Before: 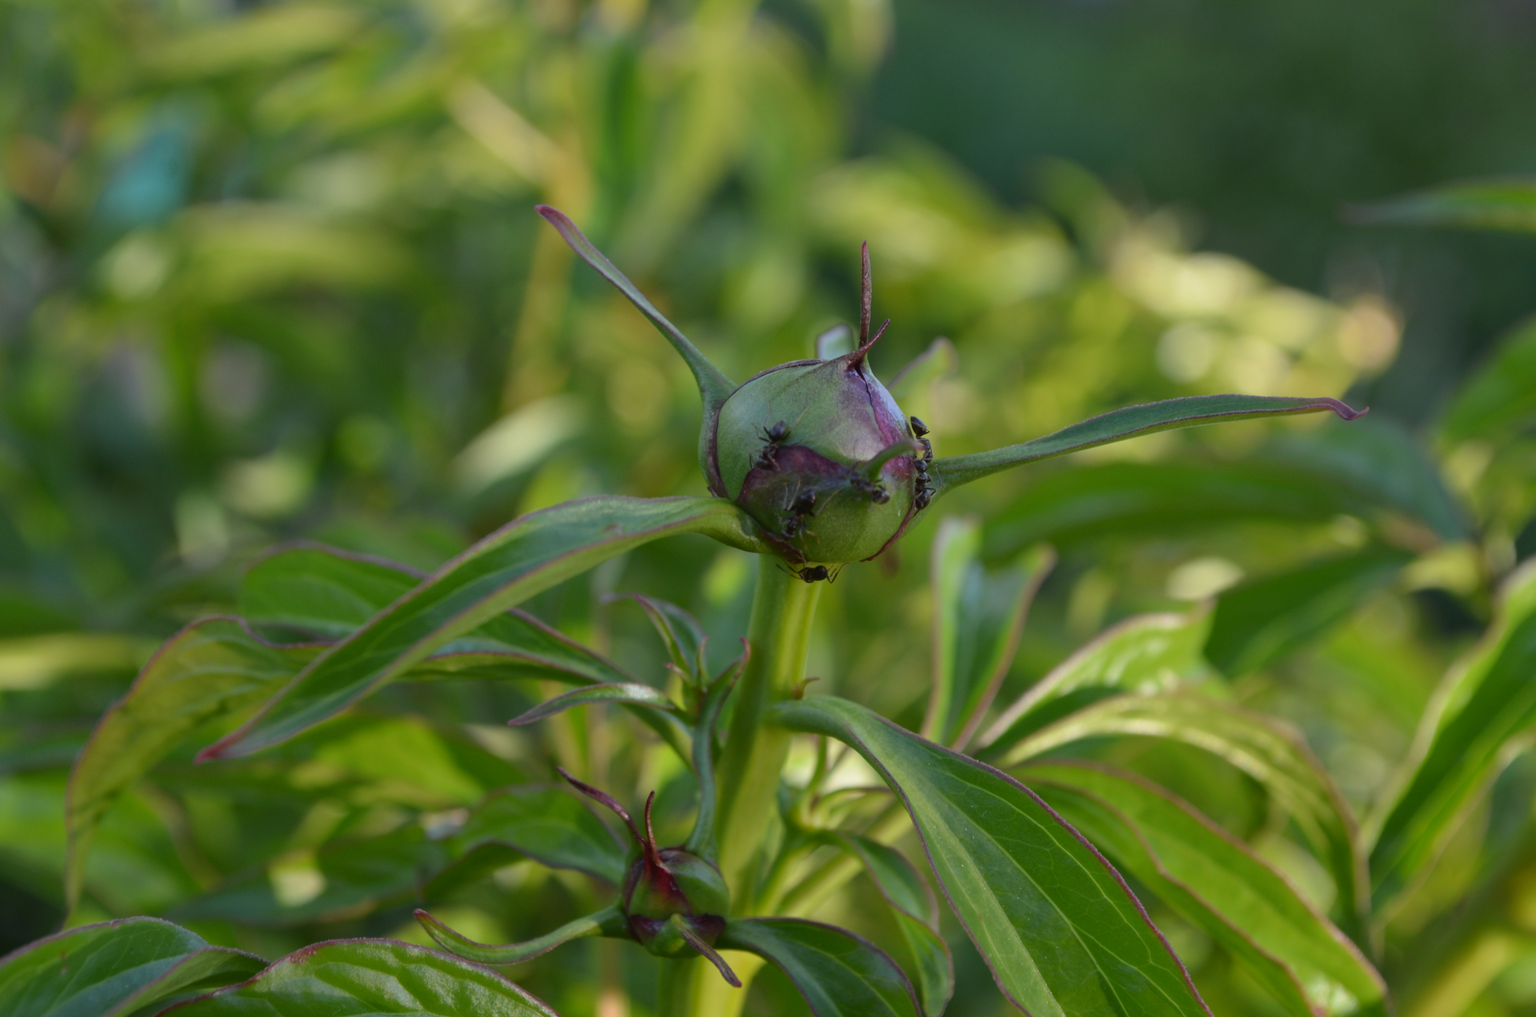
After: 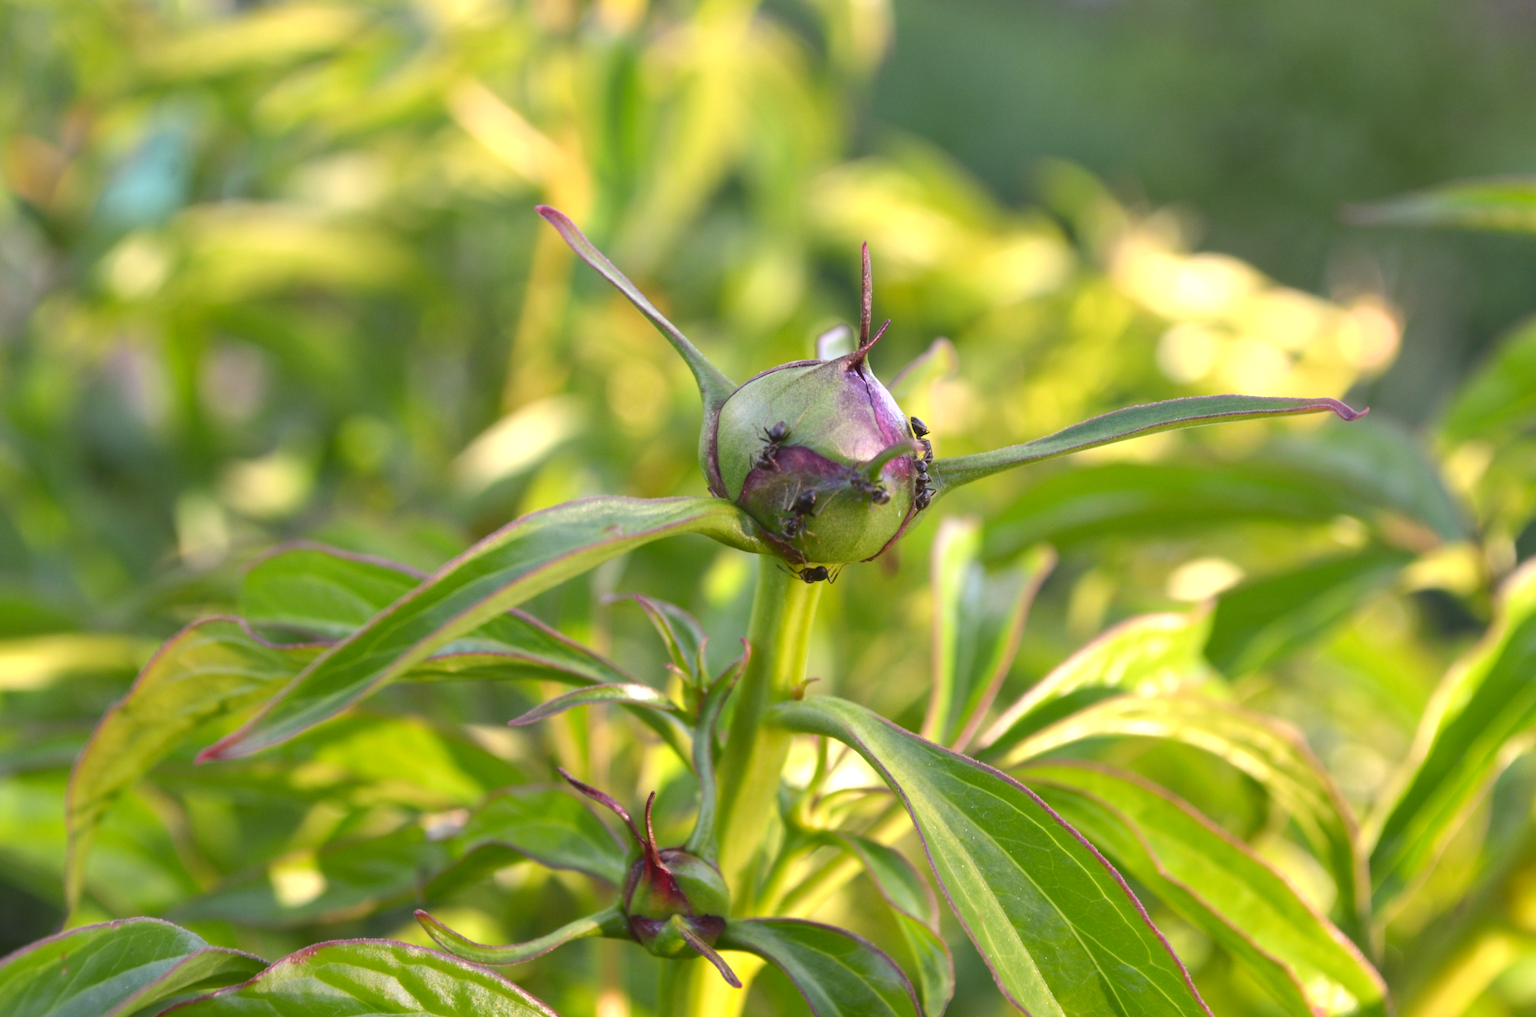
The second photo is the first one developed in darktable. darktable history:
exposure: black level correction 0, exposure 1.29 EV, compensate highlight preservation false
color correction: highlights a* 12.35, highlights b* 5.47
